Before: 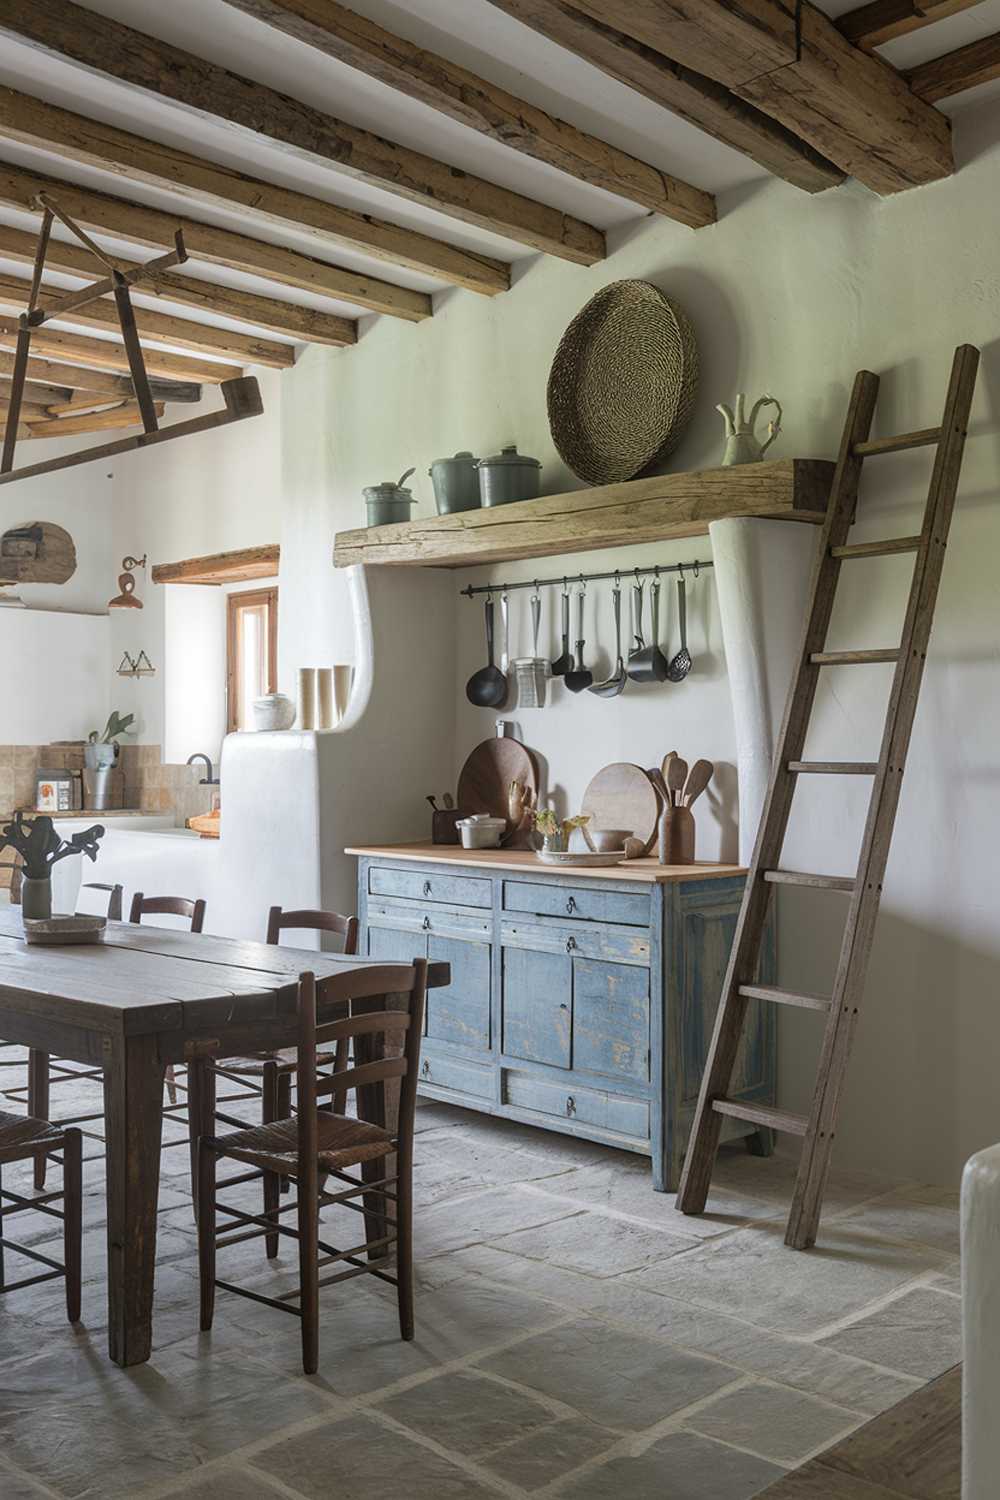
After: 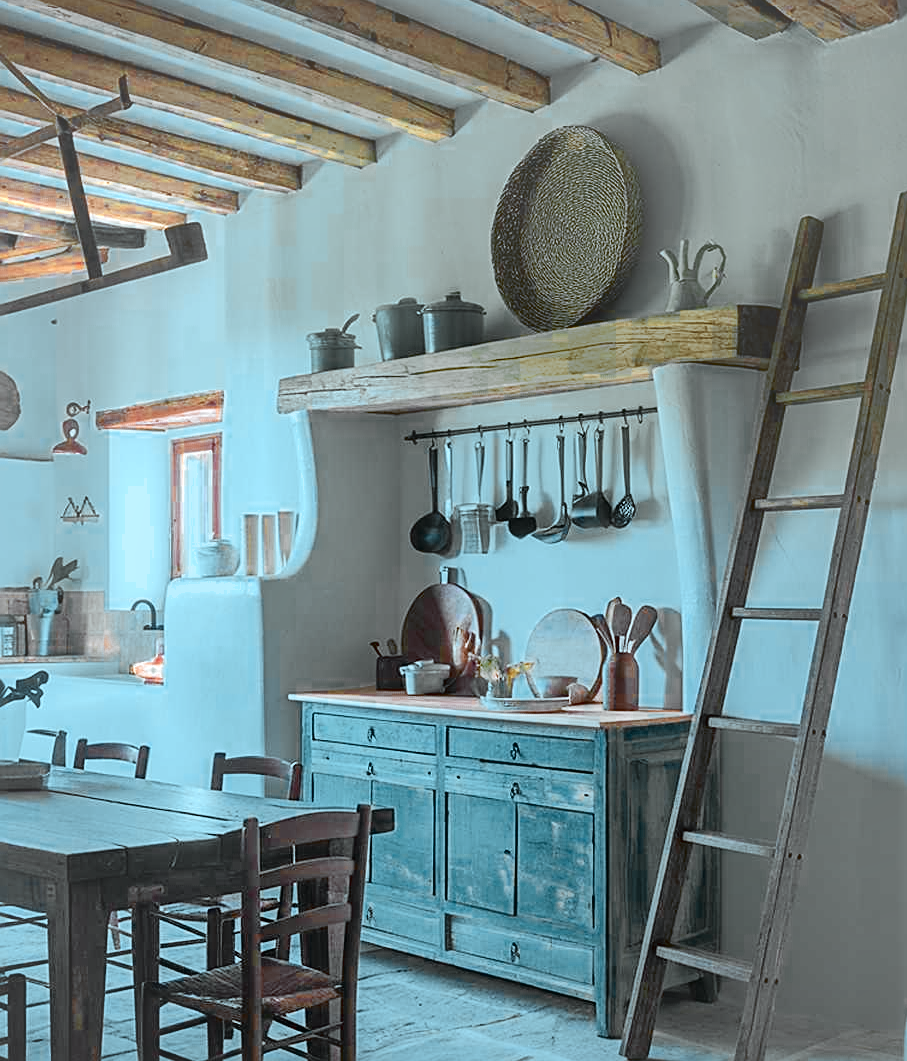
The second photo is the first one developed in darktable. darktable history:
local contrast: mode bilateral grid, contrast 19, coarseness 49, detail 130%, midtone range 0.2
crop: left 5.62%, top 10.333%, right 3.636%, bottom 18.903%
color calibration: output R [1.422, -0.35, -0.252, 0], output G [-0.238, 1.259, -0.084, 0], output B [-0.081, -0.196, 1.58, 0], output brightness [0.49, 0.671, -0.57, 0], x 0.371, y 0.377, temperature 4291.32 K
tone curve: curves: ch0 [(0.003, 0.029) (0.037, 0.036) (0.149, 0.117) (0.297, 0.318) (0.422, 0.474) (0.531, 0.6) (0.743, 0.809) (0.877, 0.901) (1, 0.98)]; ch1 [(0, 0) (0.305, 0.325) (0.453, 0.437) (0.482, 0.479) (0.501, 0.5) (0.506, 0.503) (0.567, 0.572) (0.605, 0.608) (0.668, 0.69) (1, 1)]; ch2 [(0, 0) (0.313, 0.306) (0.4, 0.399) (0.45, 0.48) (0.499, 0.502) (0.512, 0.523) (0.57, 0.595) (0.653, 0.662) (1, 1)], color space Lab, independent channels, preserve colors none
sharpen: on, module defaults
color zones: curves: ch0 [(0.035, 0.242) (0.25, 0.5) (0.384, 0.214) (0.488, 0.255) (0.75, 0.5)]; ch1 [(0.063, 0.379) (0.25, 0.5) (0.354, 0.201) (0.489, 0.085) (0.729, 0.271)]; ch2 [(0.25, 0.5) (0.38, 0.517) (0.442, 0.51) (0.735, 0.456)]
vignetting: fall-off start 67.8%, fall-off radius 67.64%, brightness 0.034, saturation -0.001, center (-0.027, 0.398), automatic ratio true, unbound false
shadows and highlights: radius 336.93, shadows 28.28, soften with gaussian
